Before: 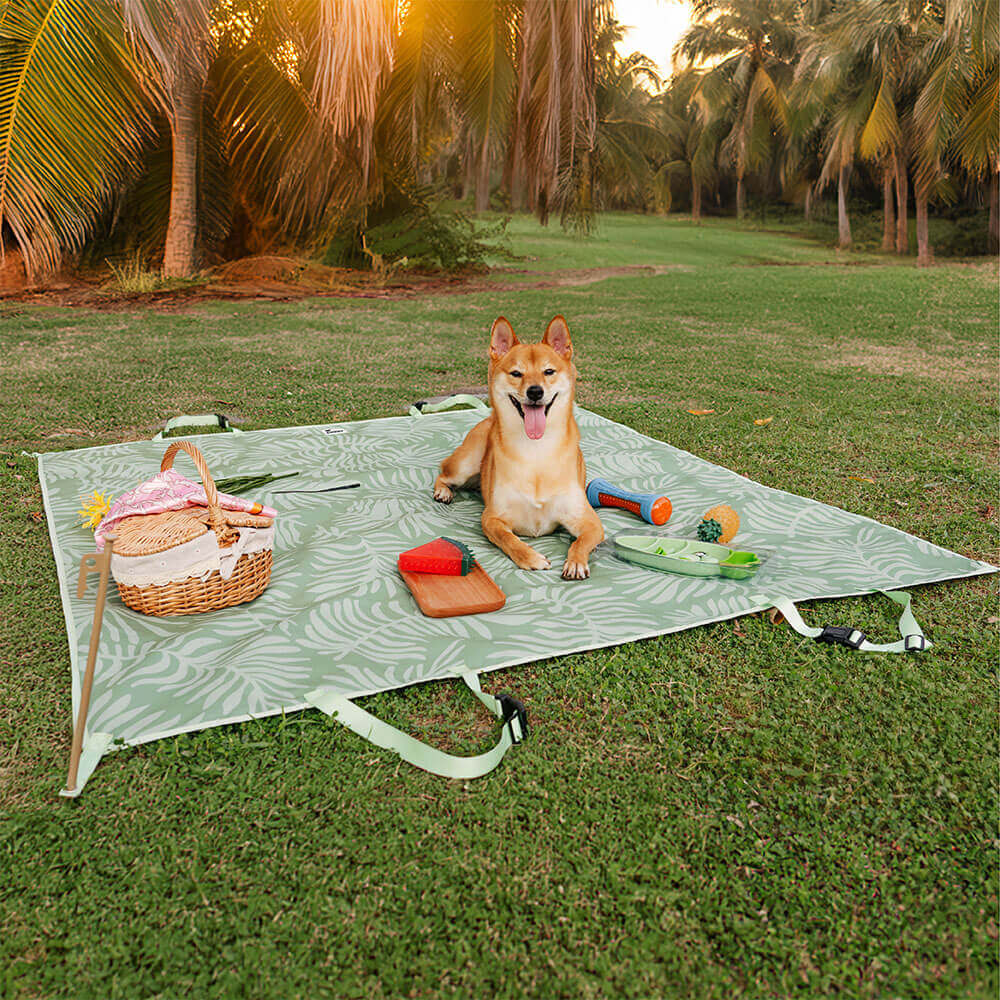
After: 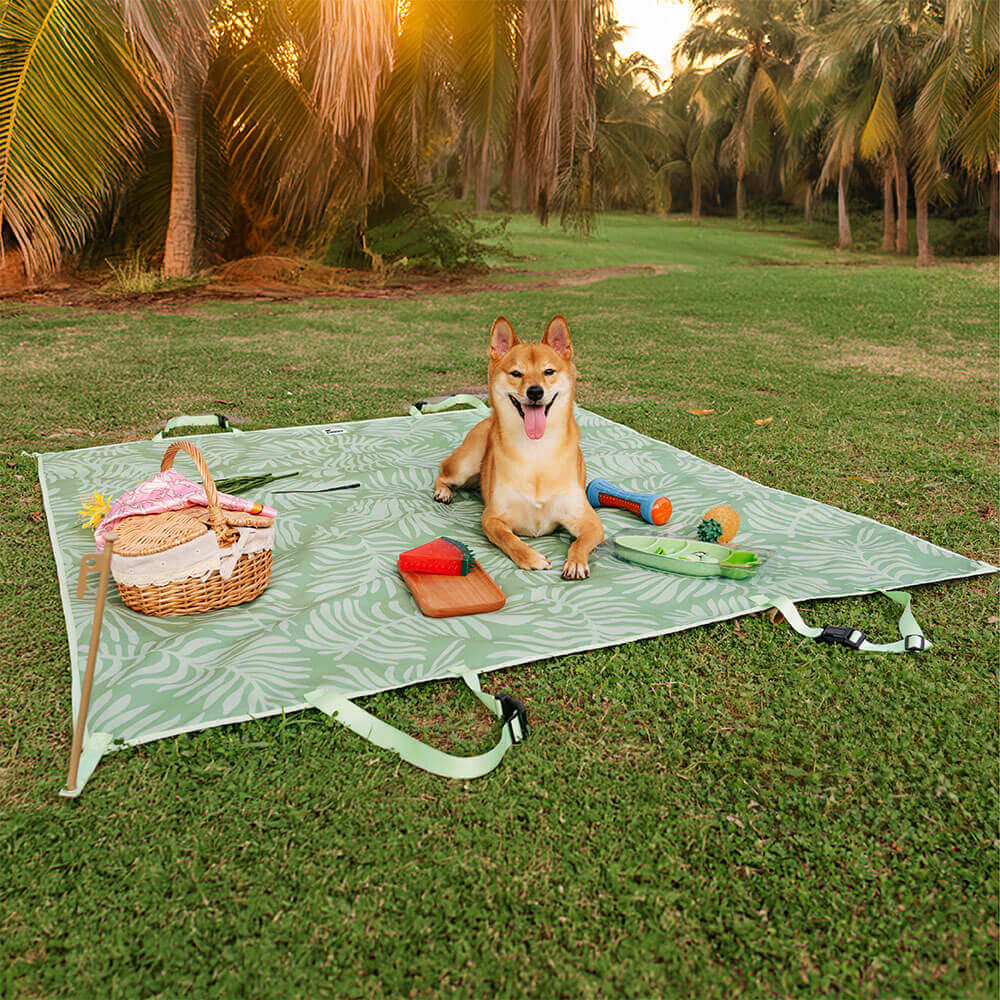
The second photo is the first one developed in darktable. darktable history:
velvia: strength 27.14%
